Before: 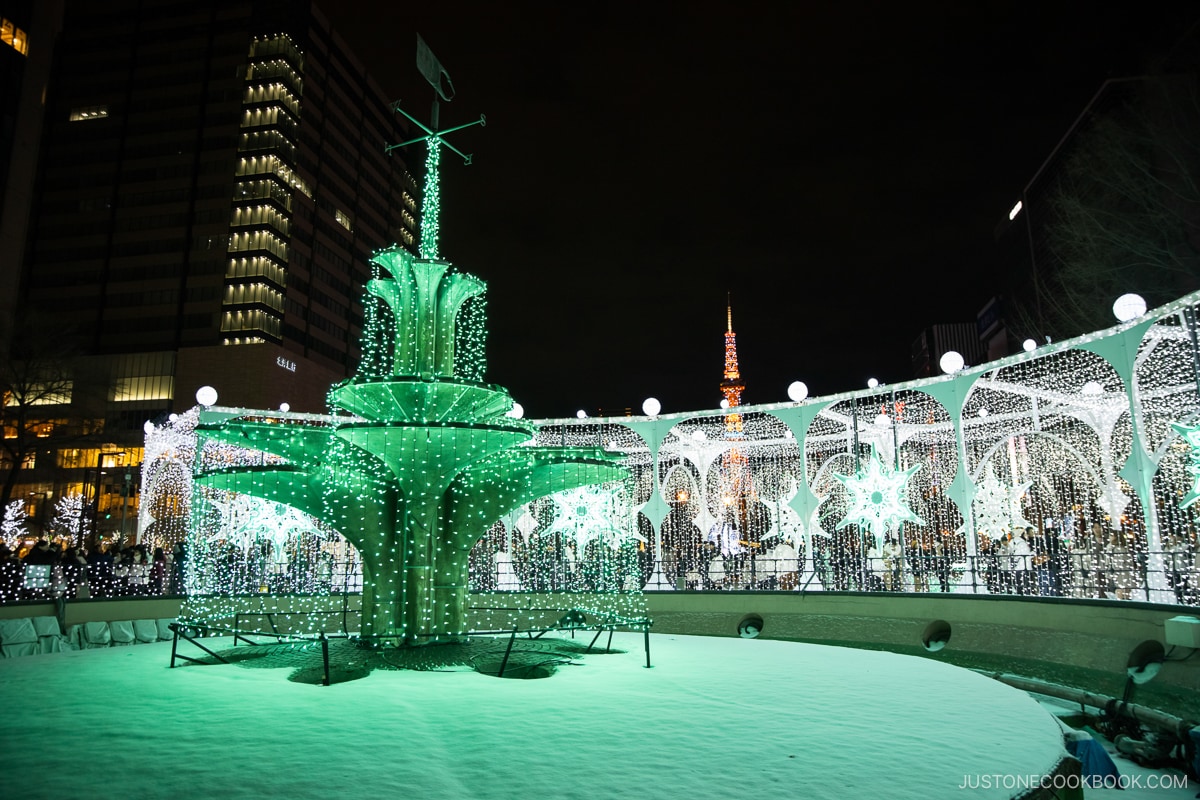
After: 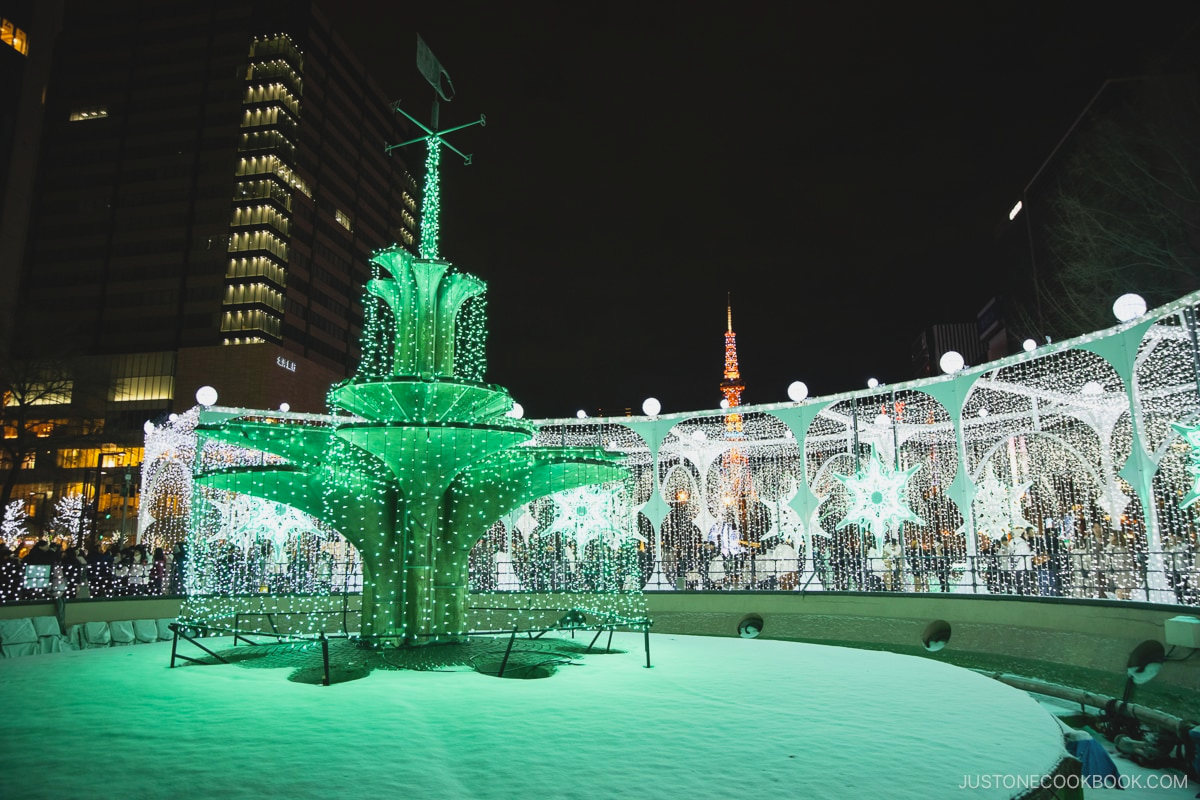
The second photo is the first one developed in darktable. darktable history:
contrast brightness saturation: contrast -0.096, brightness 0.049, saturation 0.078
